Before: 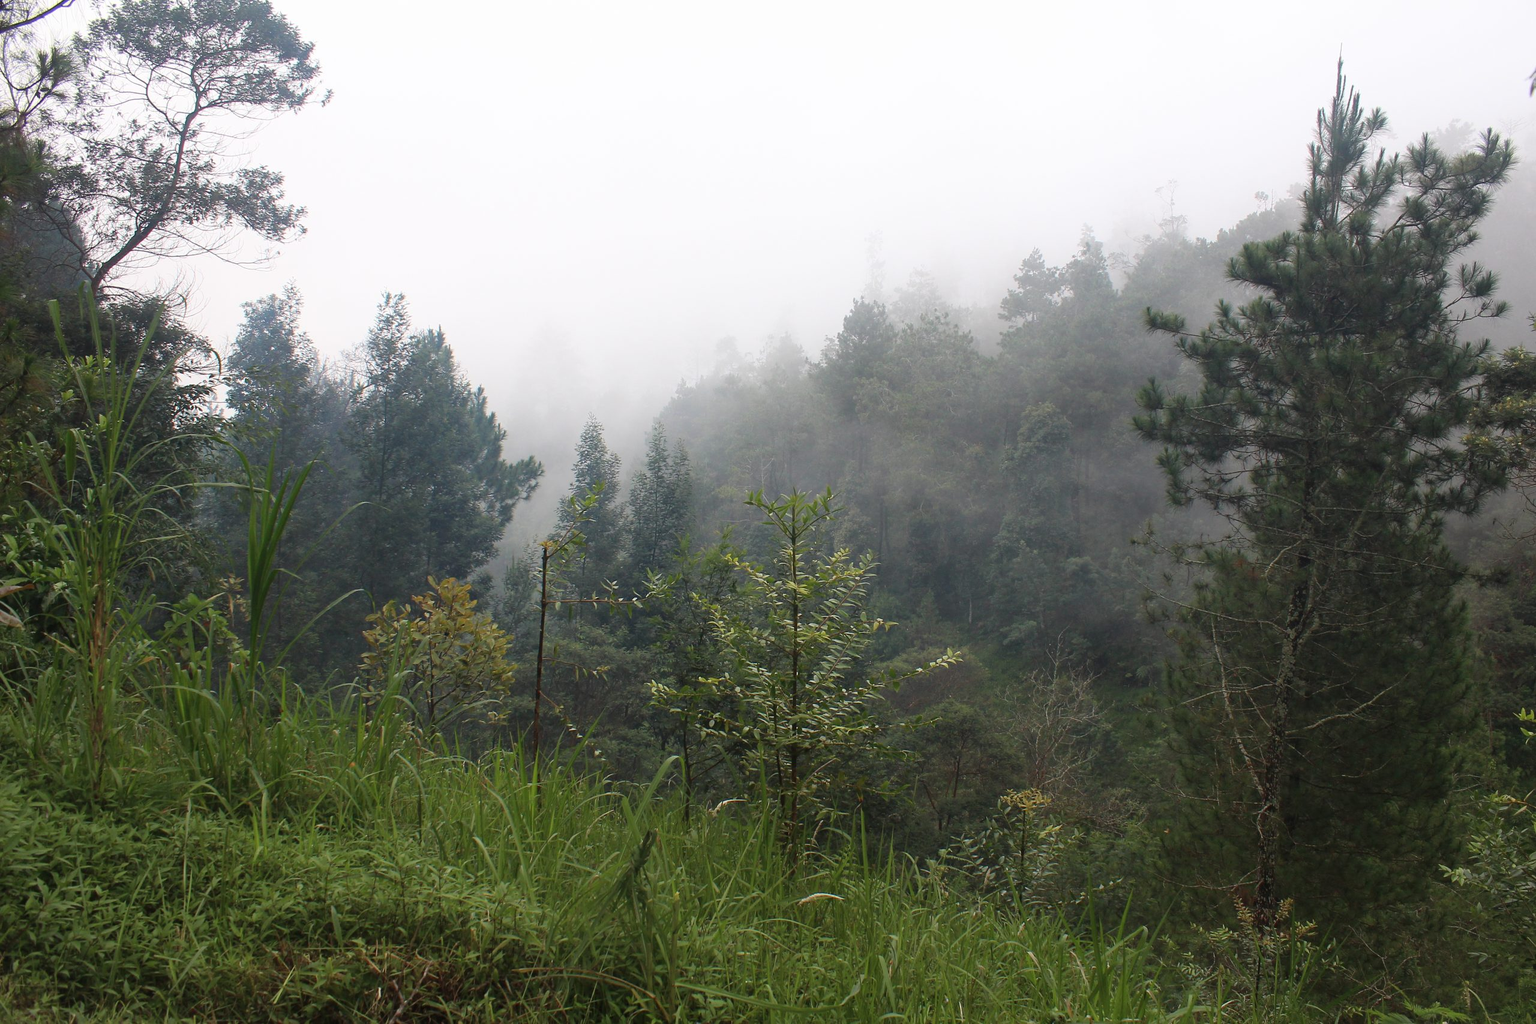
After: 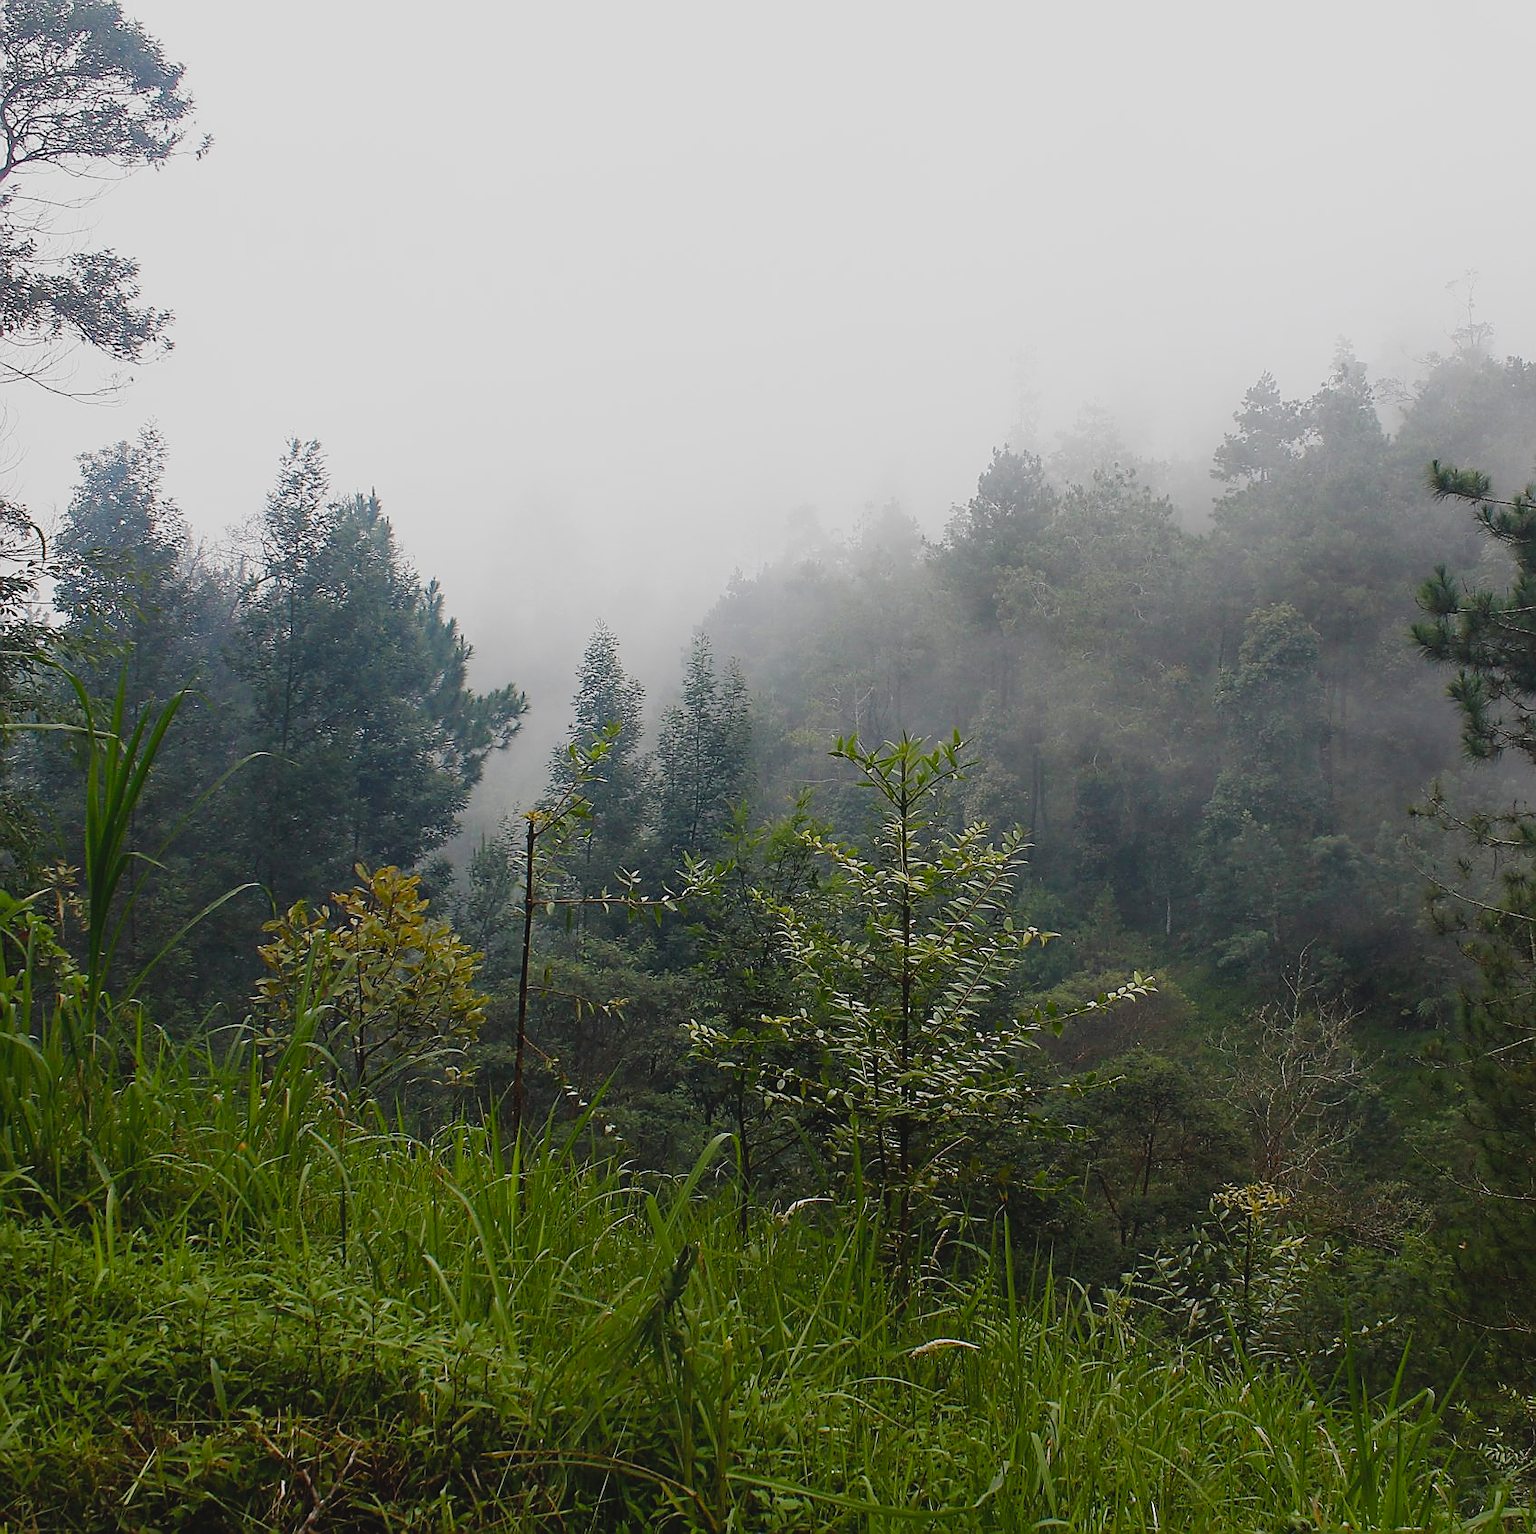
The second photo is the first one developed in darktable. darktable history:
filmic rgb: black relative exposure -7.79 EV, white relative exposure 4.31 EV, hardness 3.86, add noise in highlights 0, preserve chrominance no, color science v3 (2019), use custom middle-gray values true, contrast in highlights soft
crop and rotate: left 12.448%, right 20.799%
sharpen: radius 1.362, amount 1.265, threshold 0.838
color balance rgb: global offset › luminance 0.481%, perceptual saturation grading › global saturation 20%, perceptual saturation grading › highlights -25.084%, perceptual saturation grading › shadows 50.209%, contrast 14.526%
tone equalizer: edges refinement/feathering 500, mask exposure compensation -1.57 EV, preserve details no
tone curve: curves: ch0 [(0, 0.046) (0.04, 0.074) (0.883, 0.858) (1, 1)]; ch1 [(0, 0) (0.146, 0.159) (0.338, 0.365) (0.417, 0.455) (0.489, 0.486) (0.504, 0.502) (0.529, 0.537) (0.563, 0.567) (1, 1)]; ch2 [(0, 0) (0.307, 0.298) (0.388, 0.375) (0.443, 0.456) (0.485, 0.492) (0.544, 0.525) (1, 1)], preserve colors none
